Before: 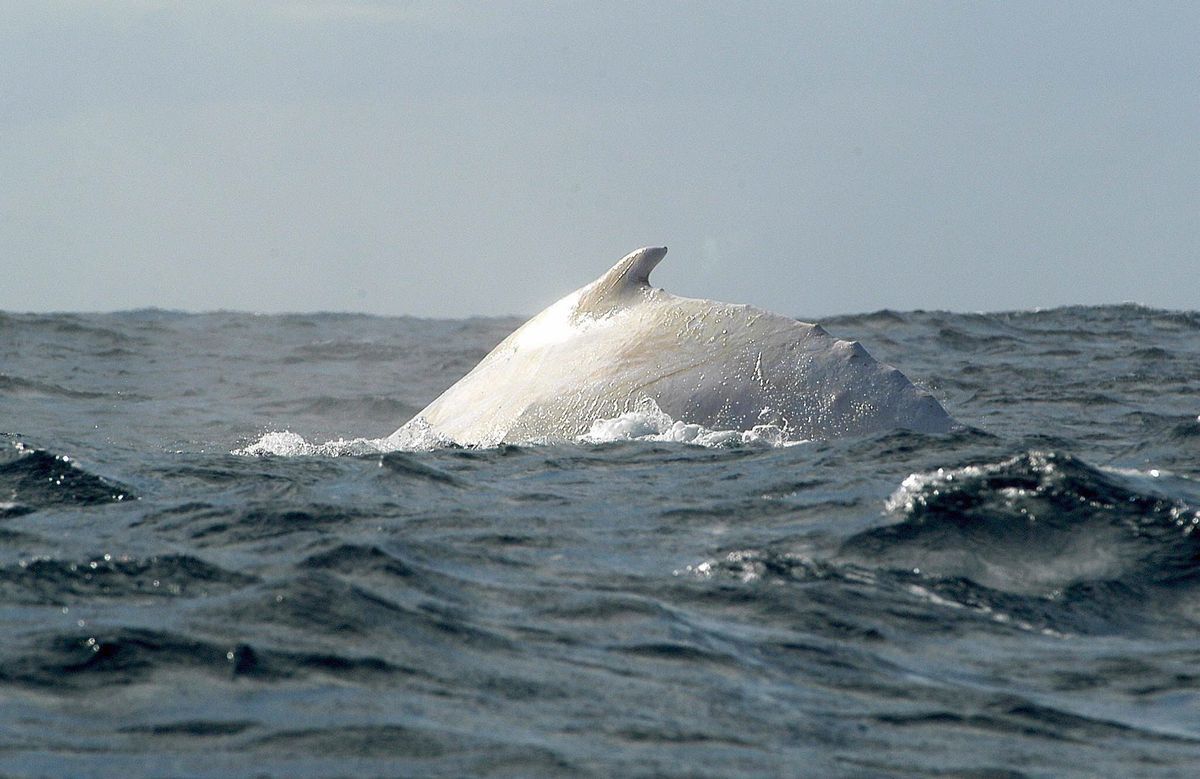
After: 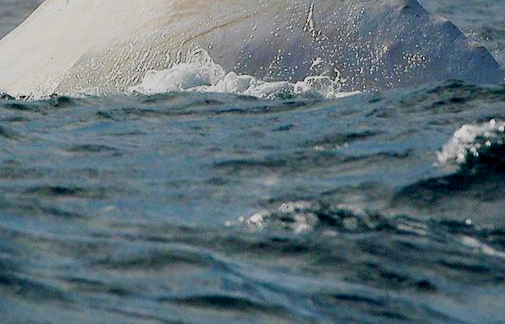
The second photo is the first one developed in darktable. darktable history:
color balance rgb: perceptual saturation grading › global saturation 55.323%, perceptual saturation grading › highlights -50.532%, perceptual saturation grading › mid-tones 39.288%, perceptual saturation grading › shadows 31.176%
crop: left 37.355%, top 44.832%, right 20.528%, bottom 13.472%
filmic rgb: black relative exposure -7.36 EV, white relative exposure 5.07 EV, hardness 3.22
